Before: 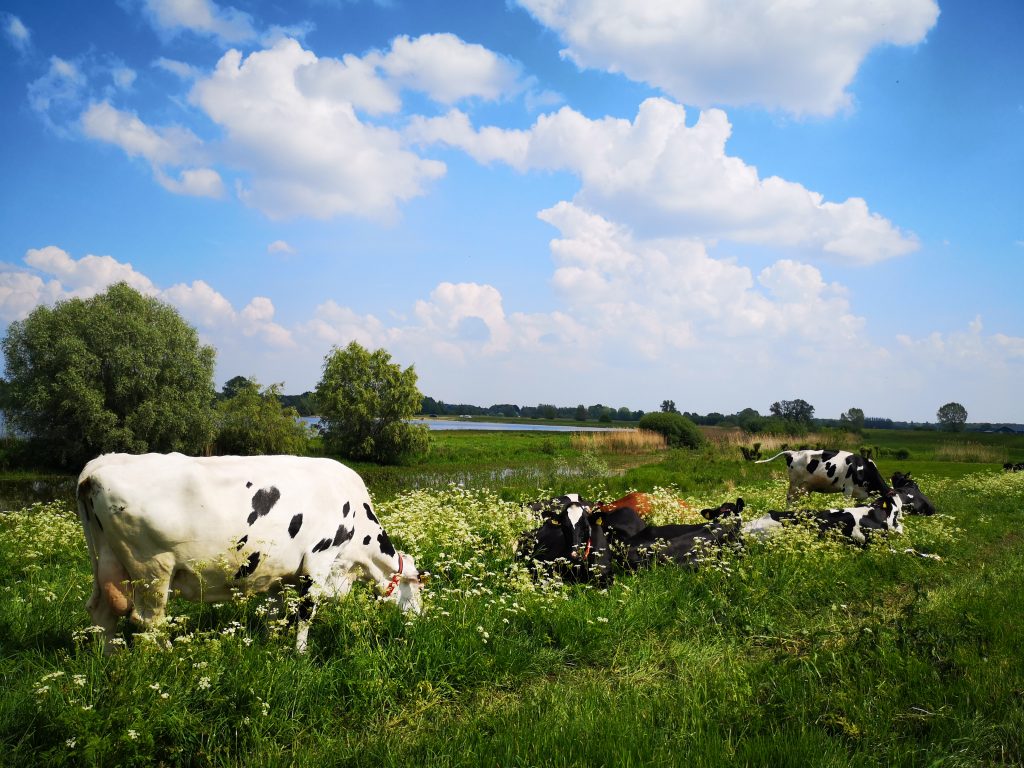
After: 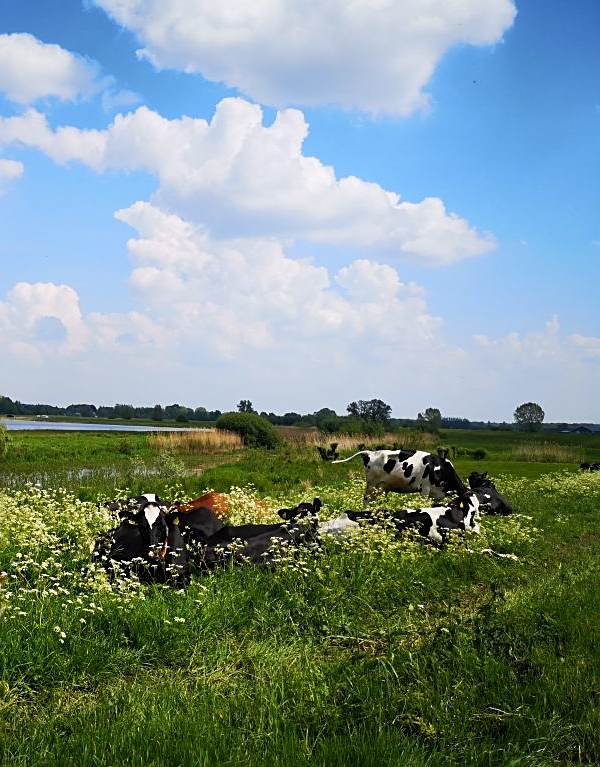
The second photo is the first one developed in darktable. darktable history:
crop: left 41.402%
sharpen: on, module defaults
